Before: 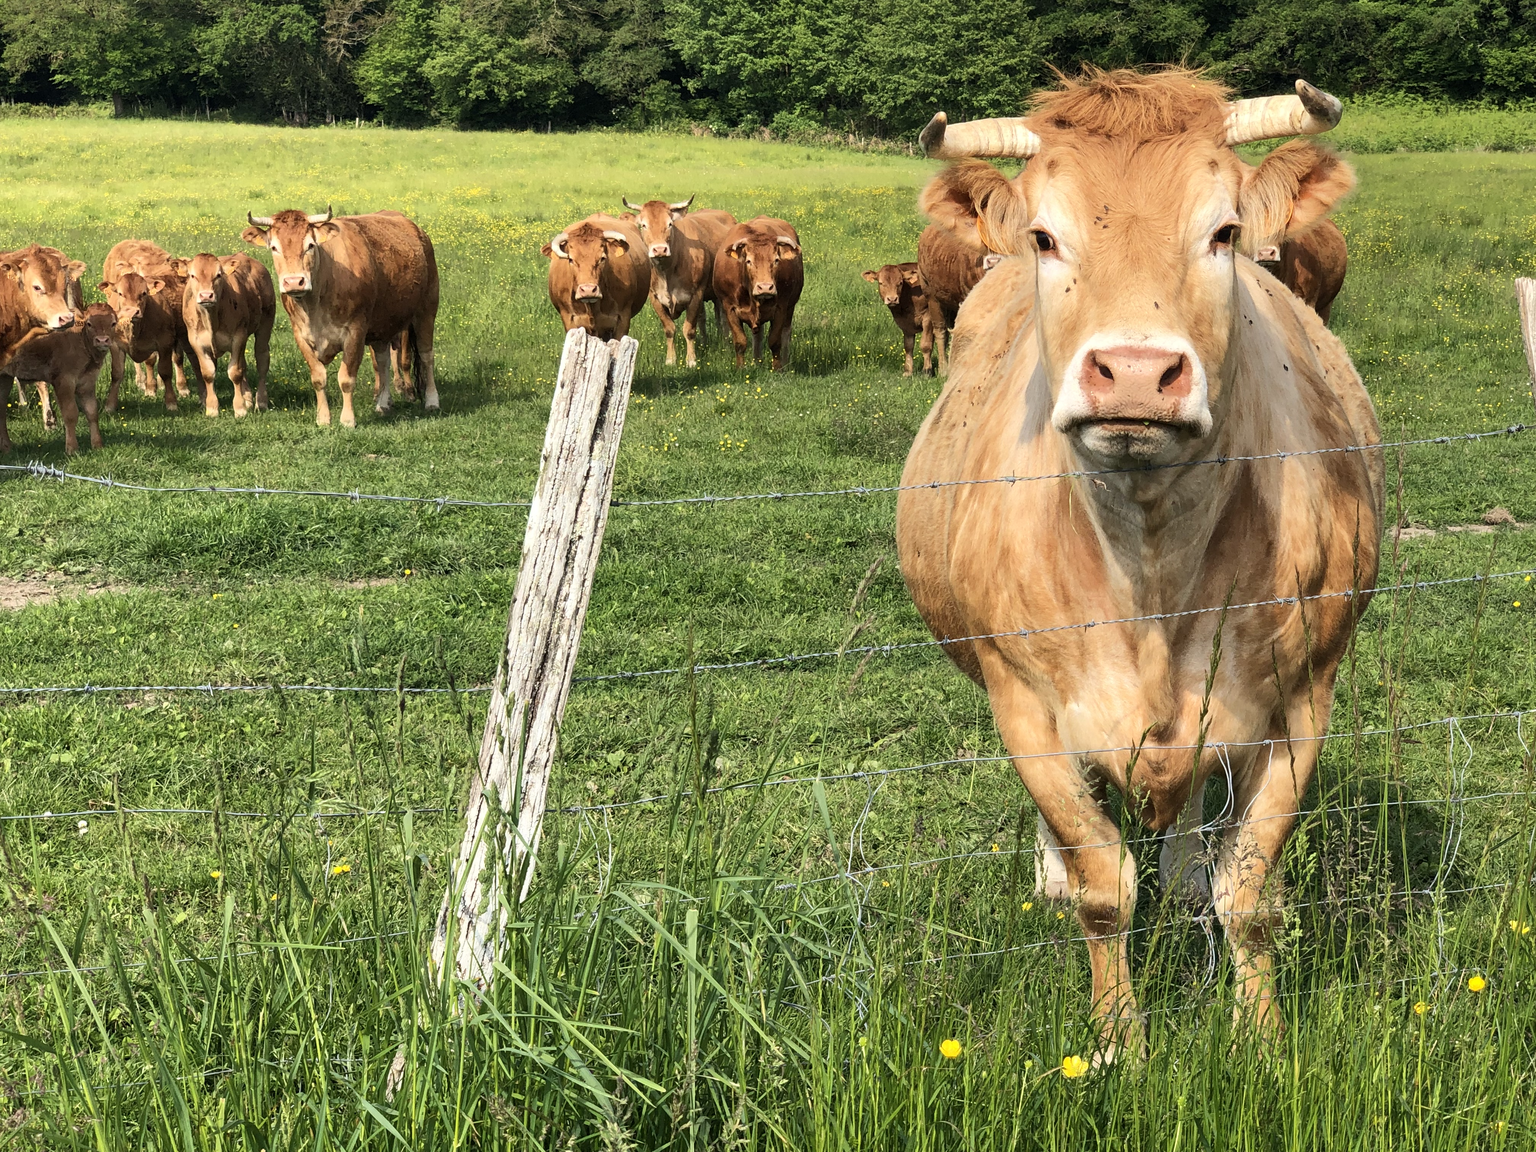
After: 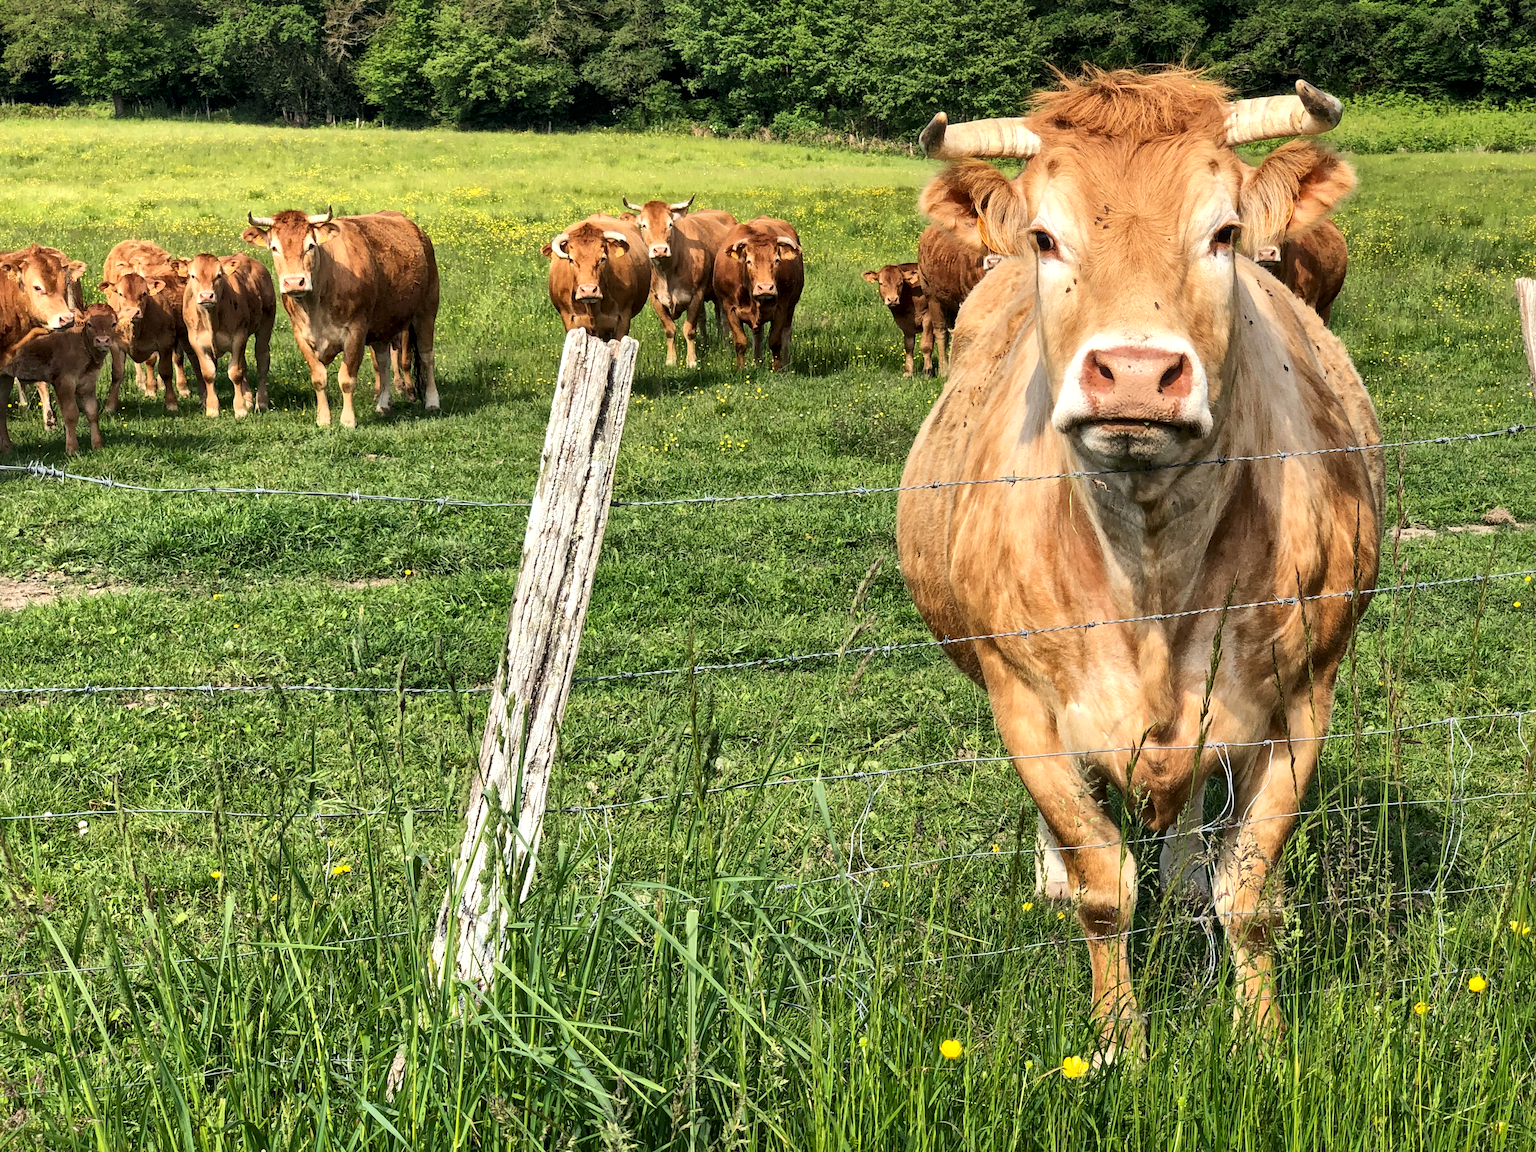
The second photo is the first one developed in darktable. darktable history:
local contrast: mode bilateral grid, contrast 20, coarseness 50, detail 159%, midtone range 0.2
